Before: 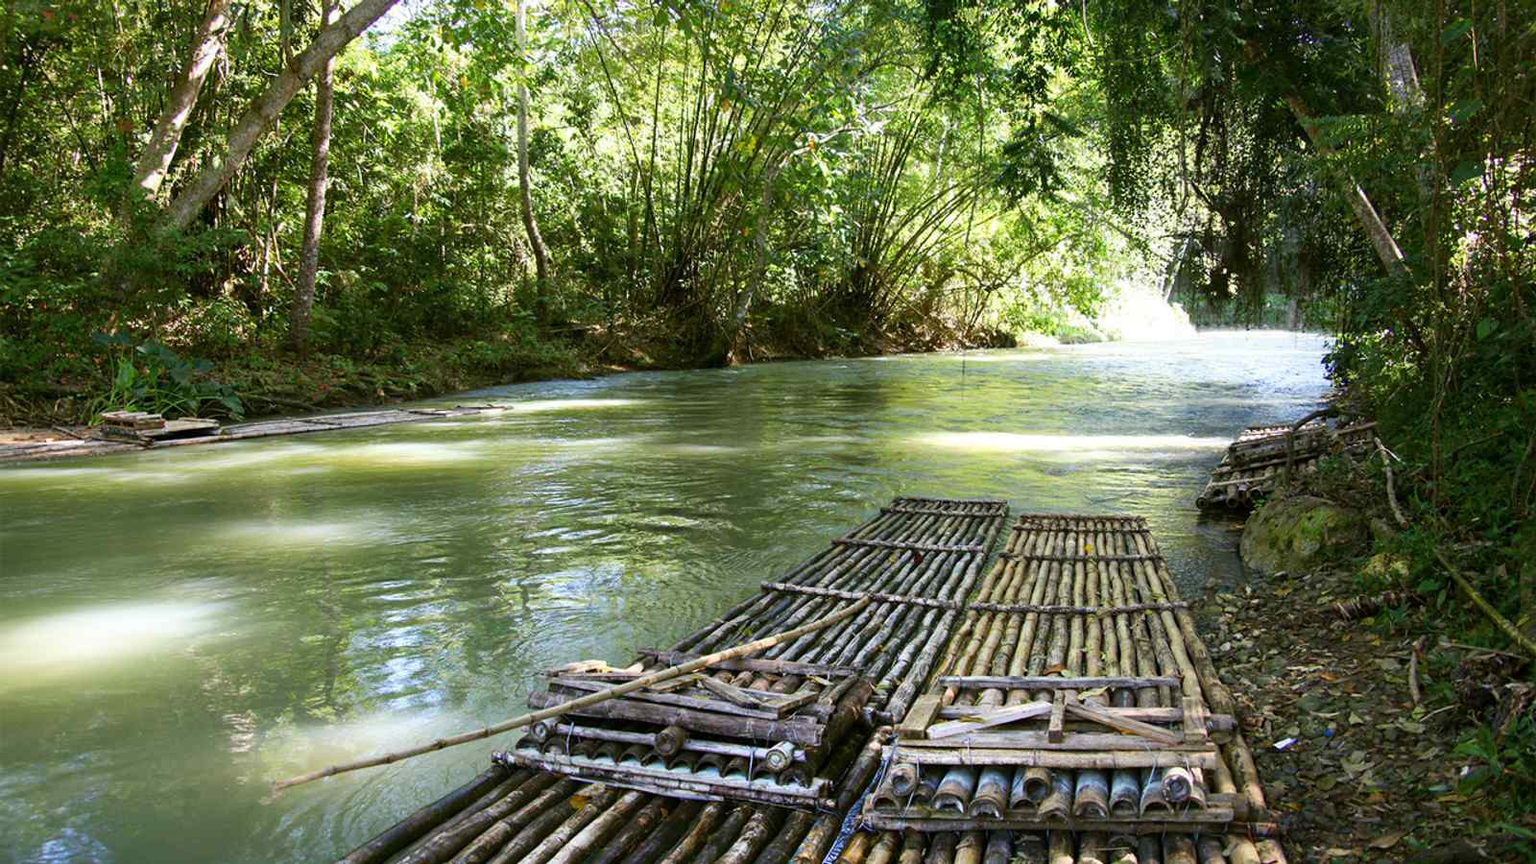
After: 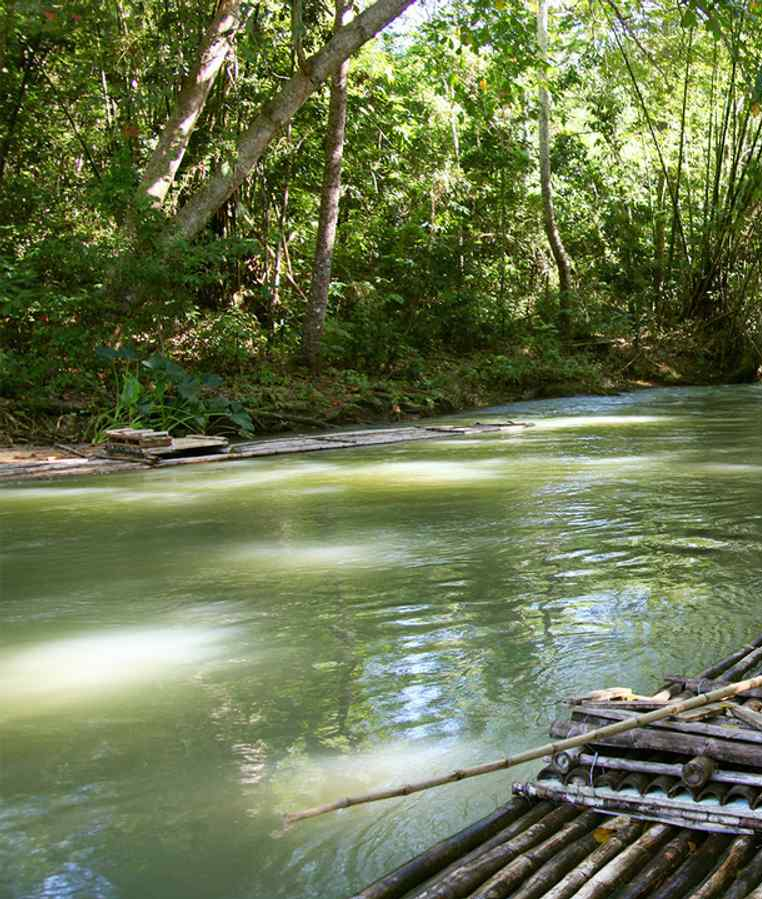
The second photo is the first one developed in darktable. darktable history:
crop and rotate: left 0.009%, top 0%, right 52.323%
exposure: compensate highlight preservation false
